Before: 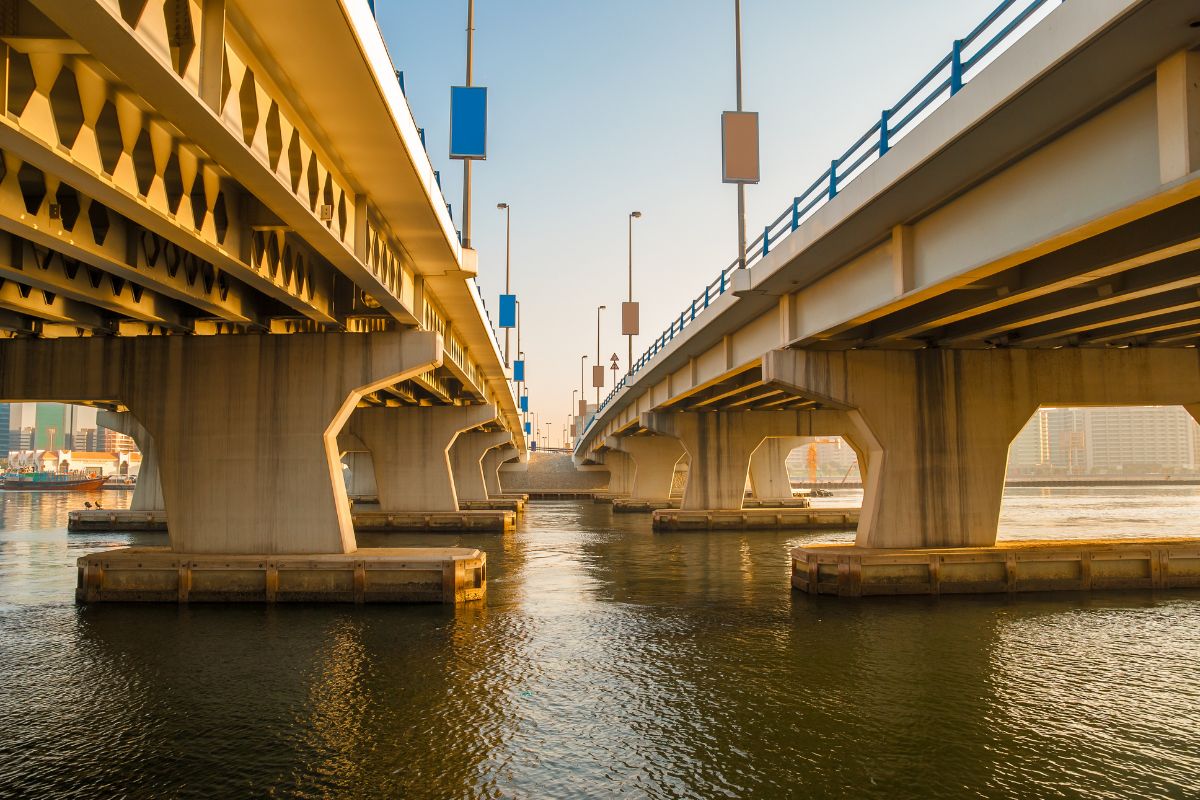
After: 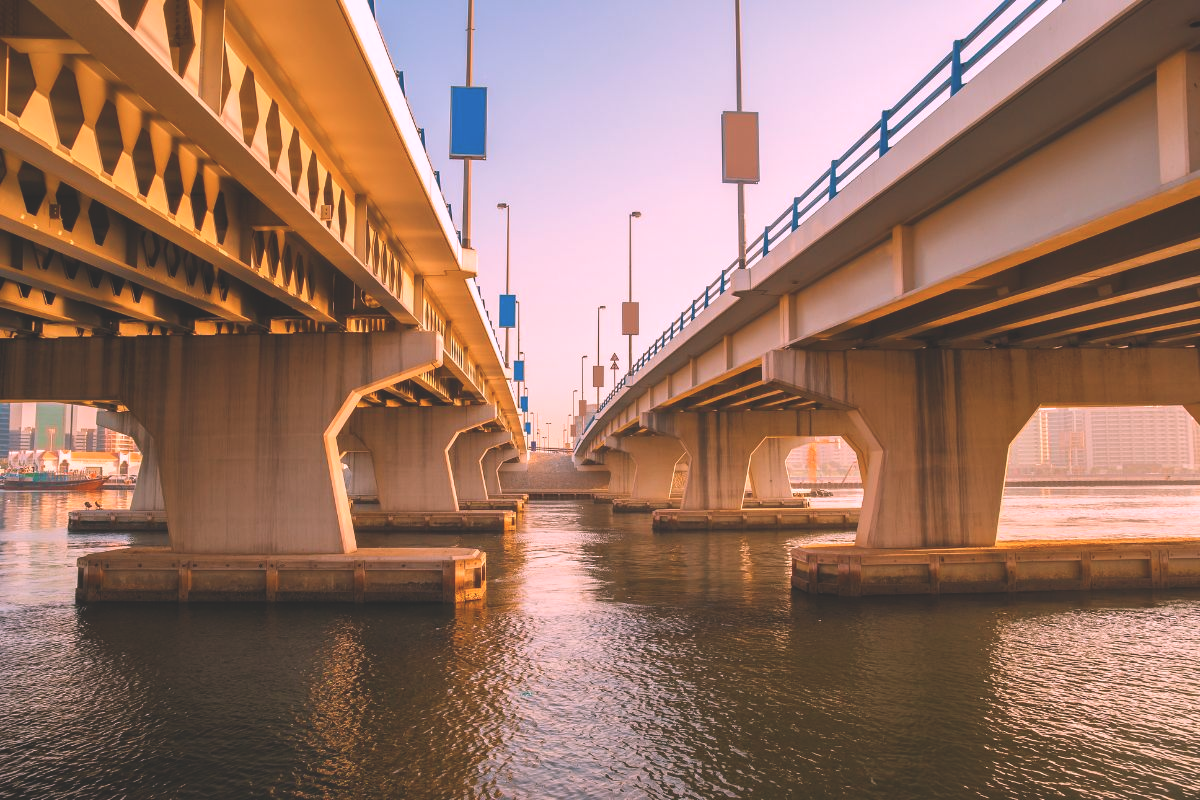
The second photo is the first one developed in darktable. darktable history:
exposure: black level correction -0.025, exposure -0.117 EV, compensate highlight preservation false
white balance: red 1.188, blue 1.11
